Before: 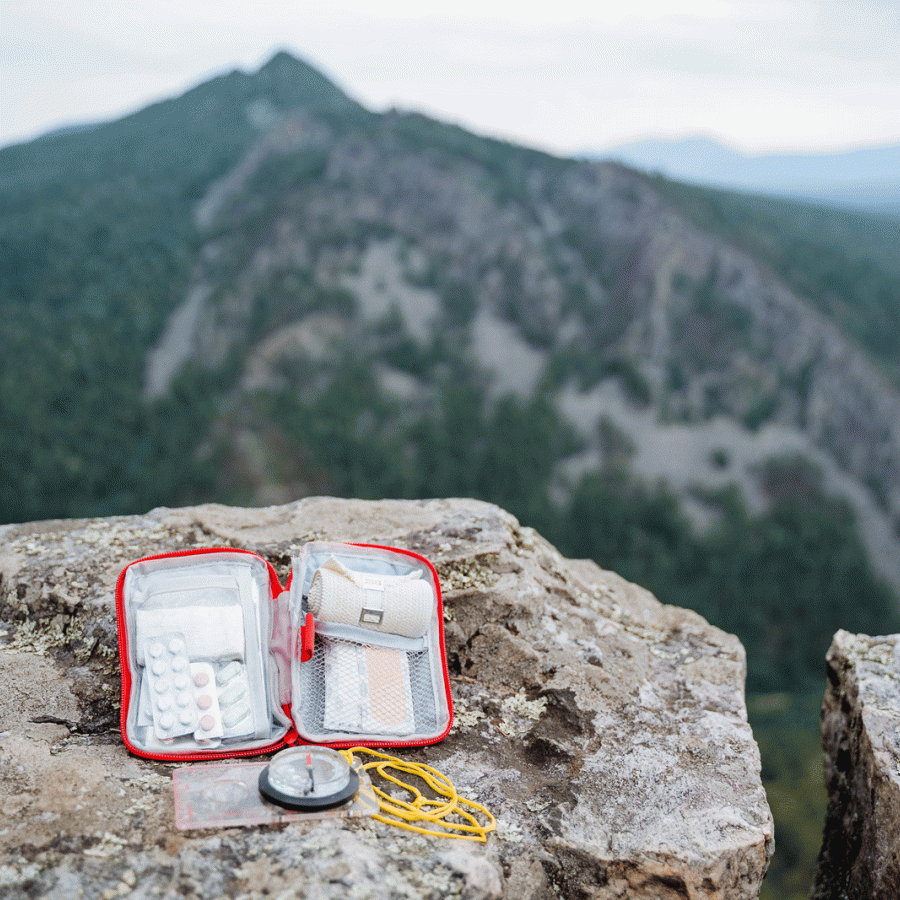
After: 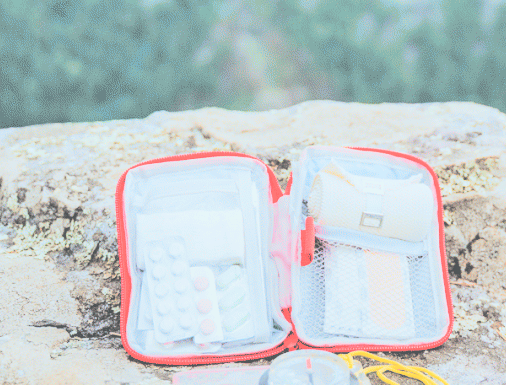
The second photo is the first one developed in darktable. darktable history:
exposure: black level correction -0.029, compensate exposure bias true, compensate highlight preservation false
contrast brightness saturation: contrast 0.1, brightness 0.319, saturation 0.137
crop: top 44.055%, right 43.703%, bottom 13.138%
color calibration: illuminant as shot in camera, x 0.359, y 0.362, temperature 4577.66 K, gamut compression 1.73
filmic rgb: black relative exposure -7.71 EV, white relative exposure 4.43 EV, threshold 2.94 EV, target black luminance 0%, hardness 3.76, latitude 50.71%, contrast 1.075, highlights saturation mix 9.64%, shadows ↔ highlights balance -0.274%, enable highlight reconstruction true
local contrast: on, module defaults
tone equalizer: -7 EV 0.161 EV, -6 EV 0.618 EV, -5 EV 1.17 EV, -4 EV 1.36 EV, -3 EV 1.17 EV, -2 EV 0.6 EV, -1 EV 0.151 EV, edges refinement/feathering 500, mask exposure compensation -1.57 EV, preserve details no
